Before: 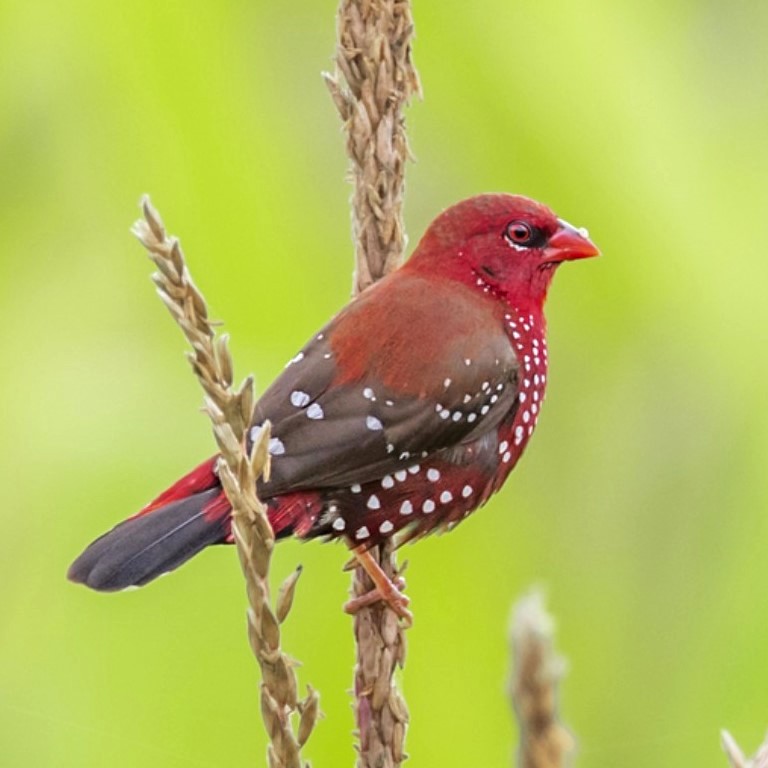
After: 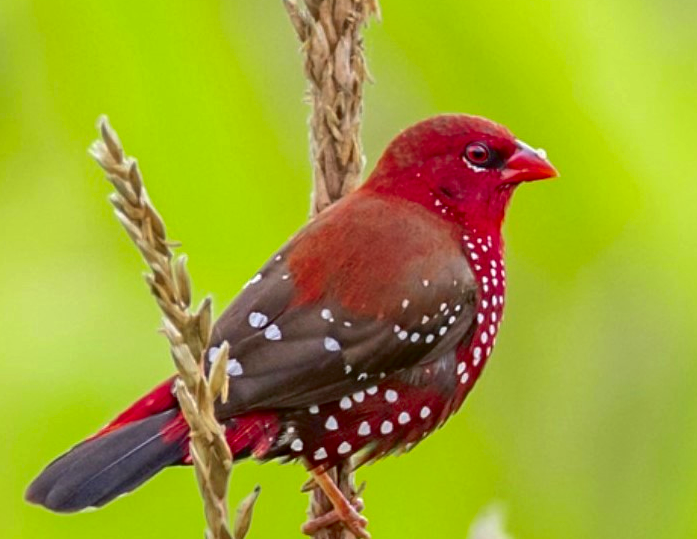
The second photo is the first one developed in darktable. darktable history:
contrast brightness saturation: contrast 0.19, brightness -0.11, saturation 0.21
crop: left 5.596%, top 10.314%, right 3.534%, bottom 19.395%
shadows and highlights: on, module defaults
